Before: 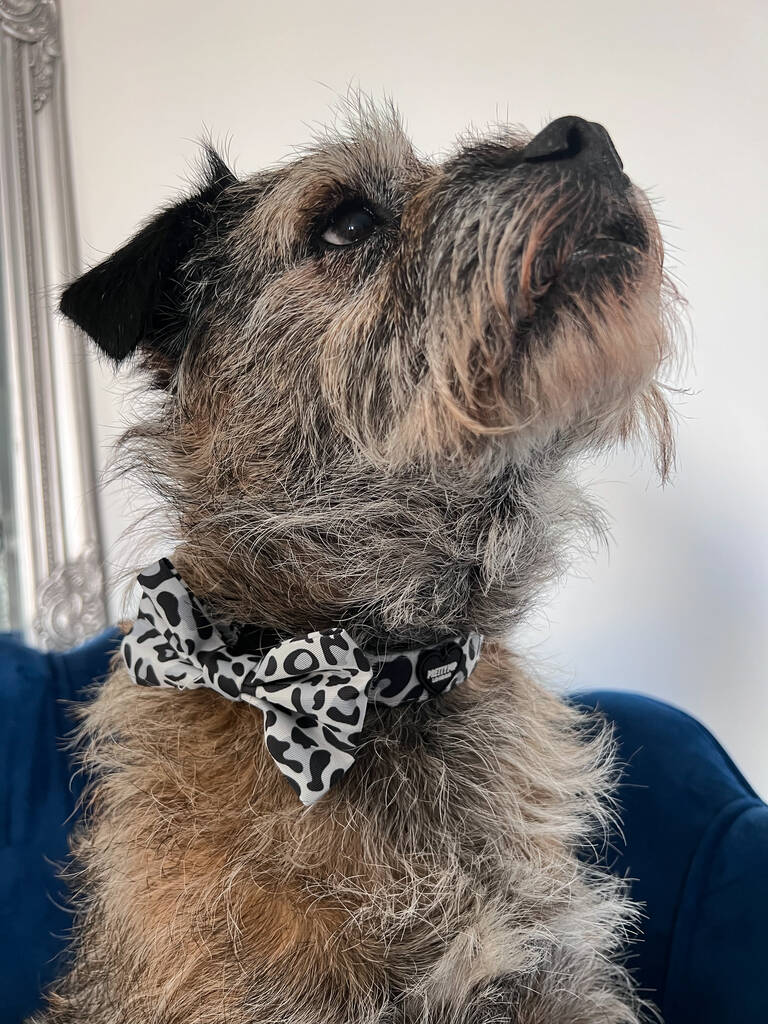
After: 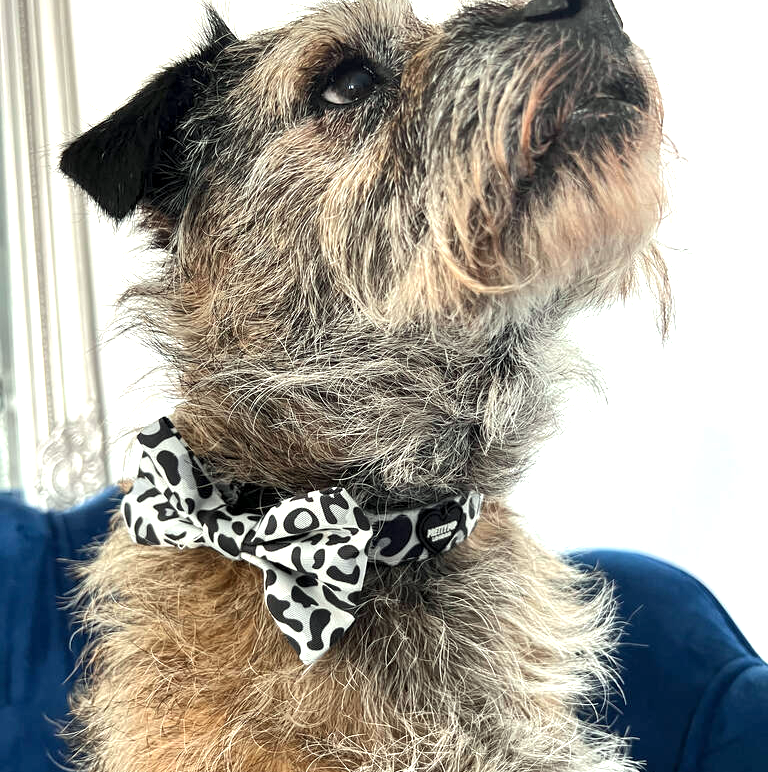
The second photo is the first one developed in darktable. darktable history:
local contrast: highlights 107%, shadows 102%, detail 119%, midtone range 0.2
crop: top 13.833%, bottom 10.749%
tone equalizer: -8 EV 0.048 EV, edges refinement/feathering 500, mask exposure compensation -1.57 EV, preserve details no
color correction: highlights a* -4.82, highlights b* 5.04, saturation 0.964
exposure: black level correction 0, exposure 1 EV, compensate exposure bias true, compensate highlight preservation false
